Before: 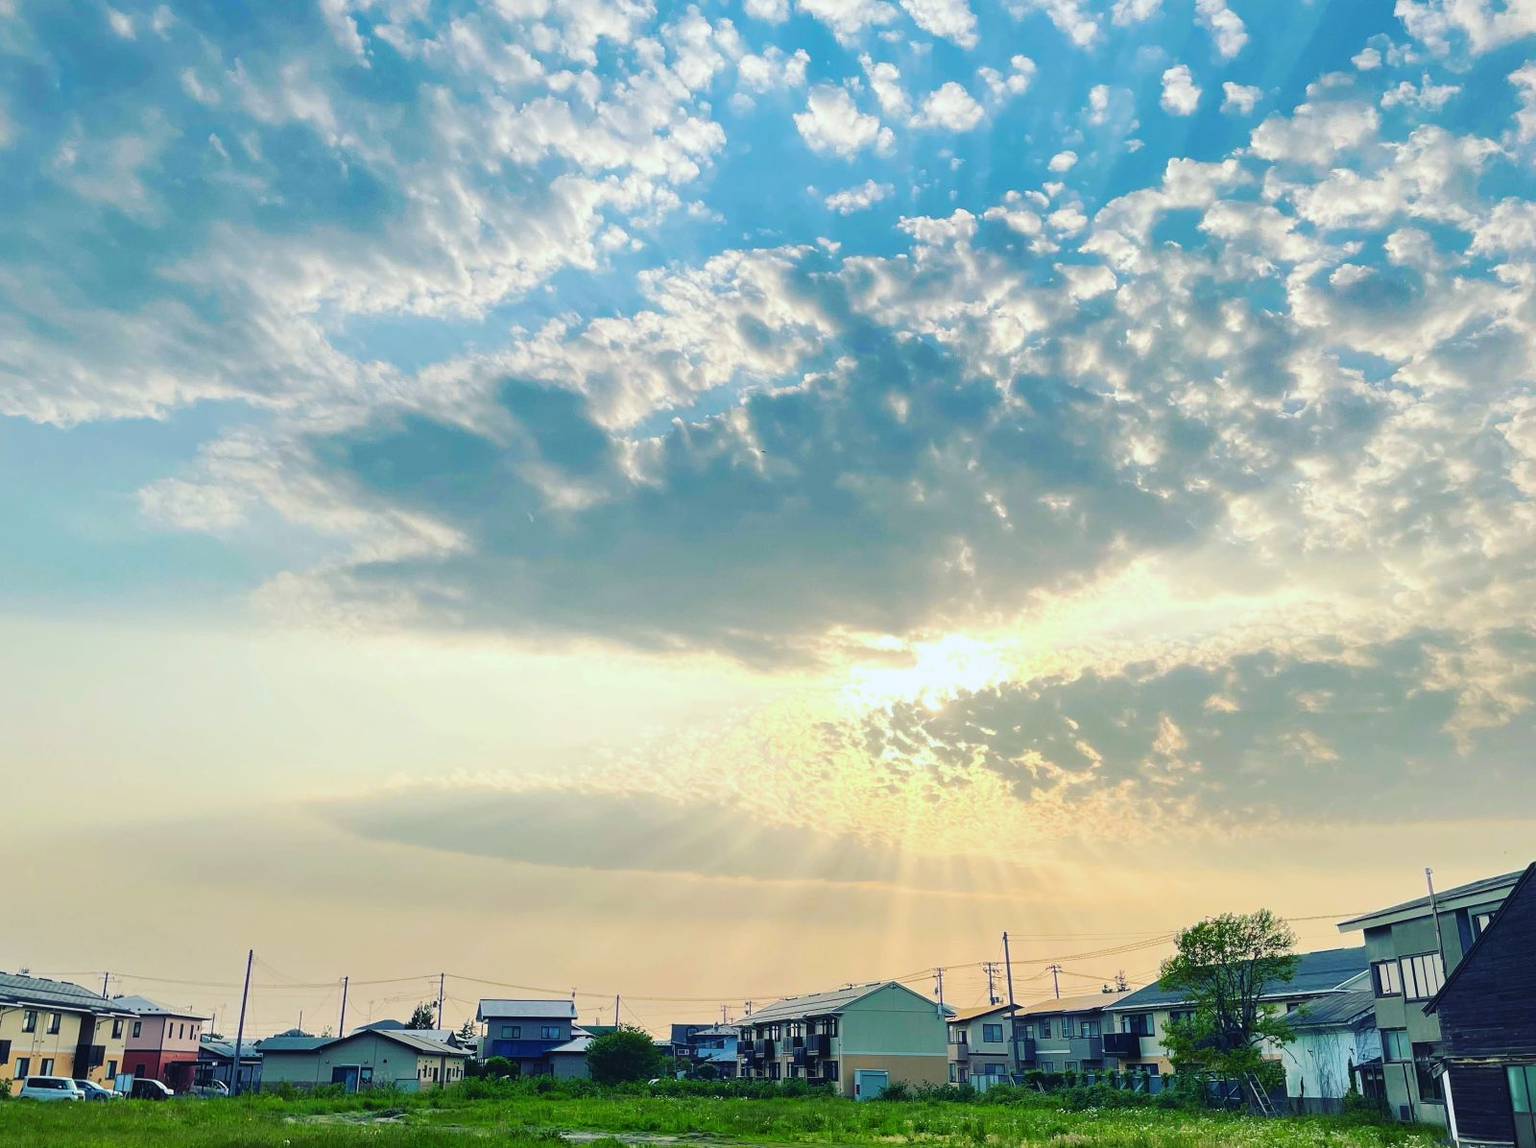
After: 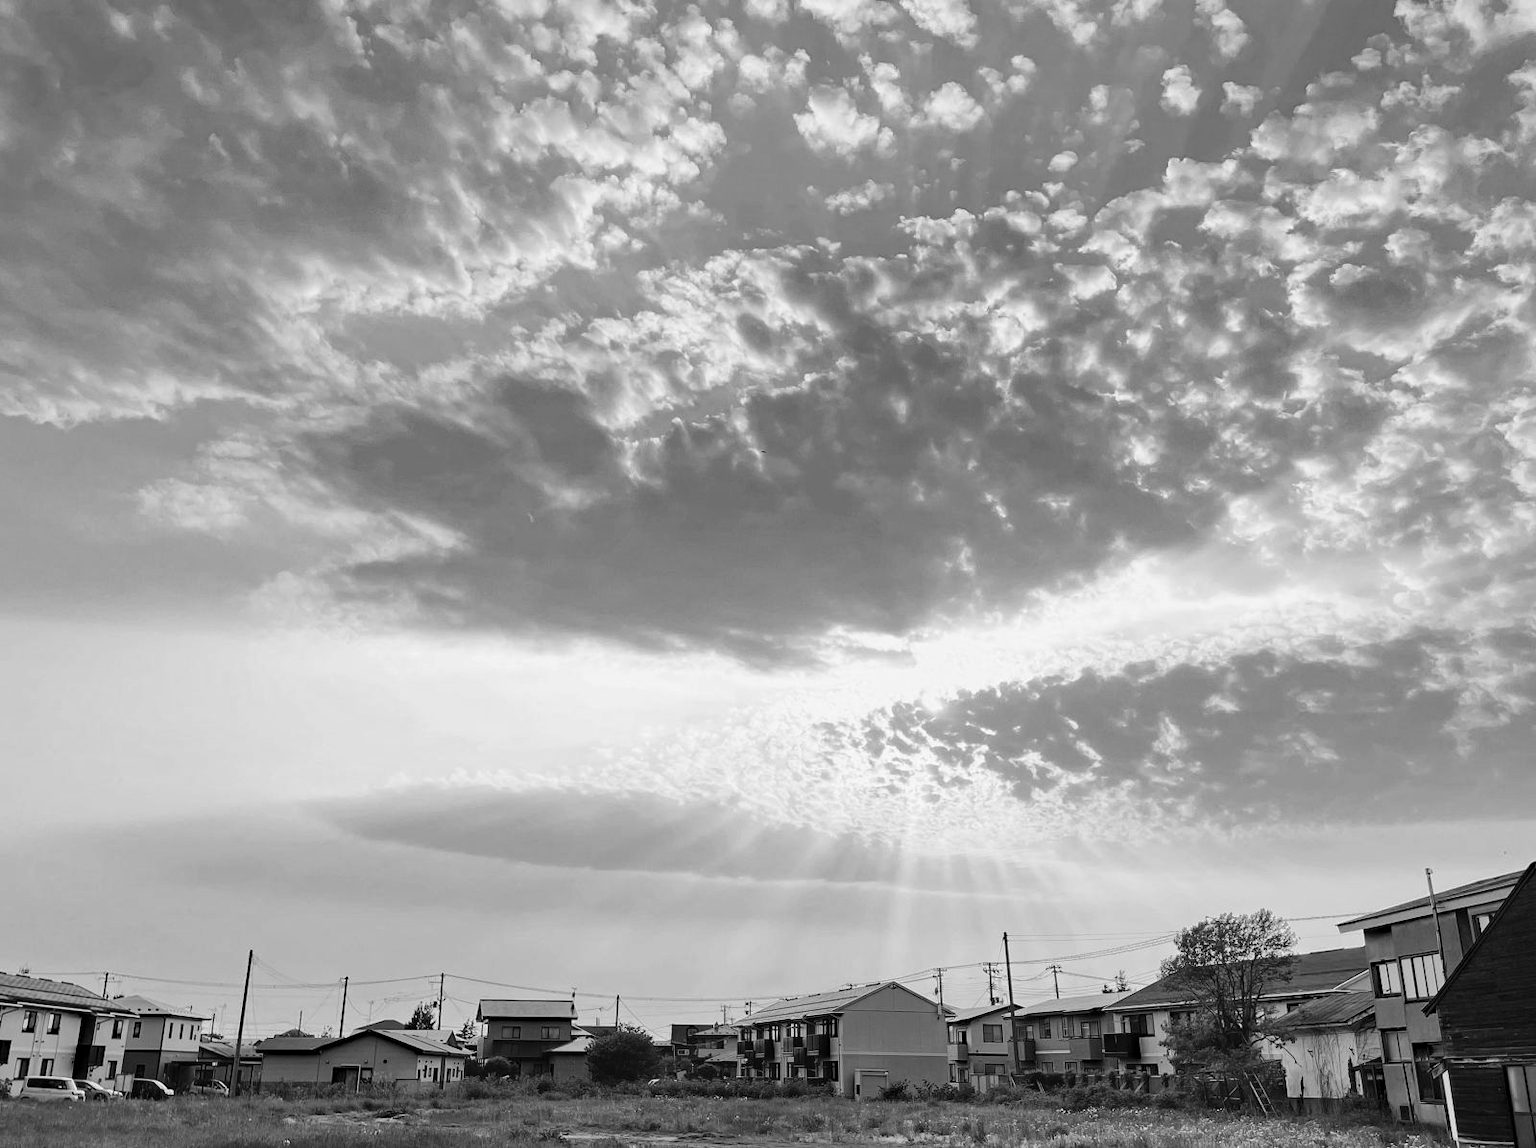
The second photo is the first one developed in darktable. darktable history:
monochrome: a 30.25, b 92.03
white balance: red 1.123, blue 0.83
haze removal: strength 0.42, compatibility mode true, adaptive false
